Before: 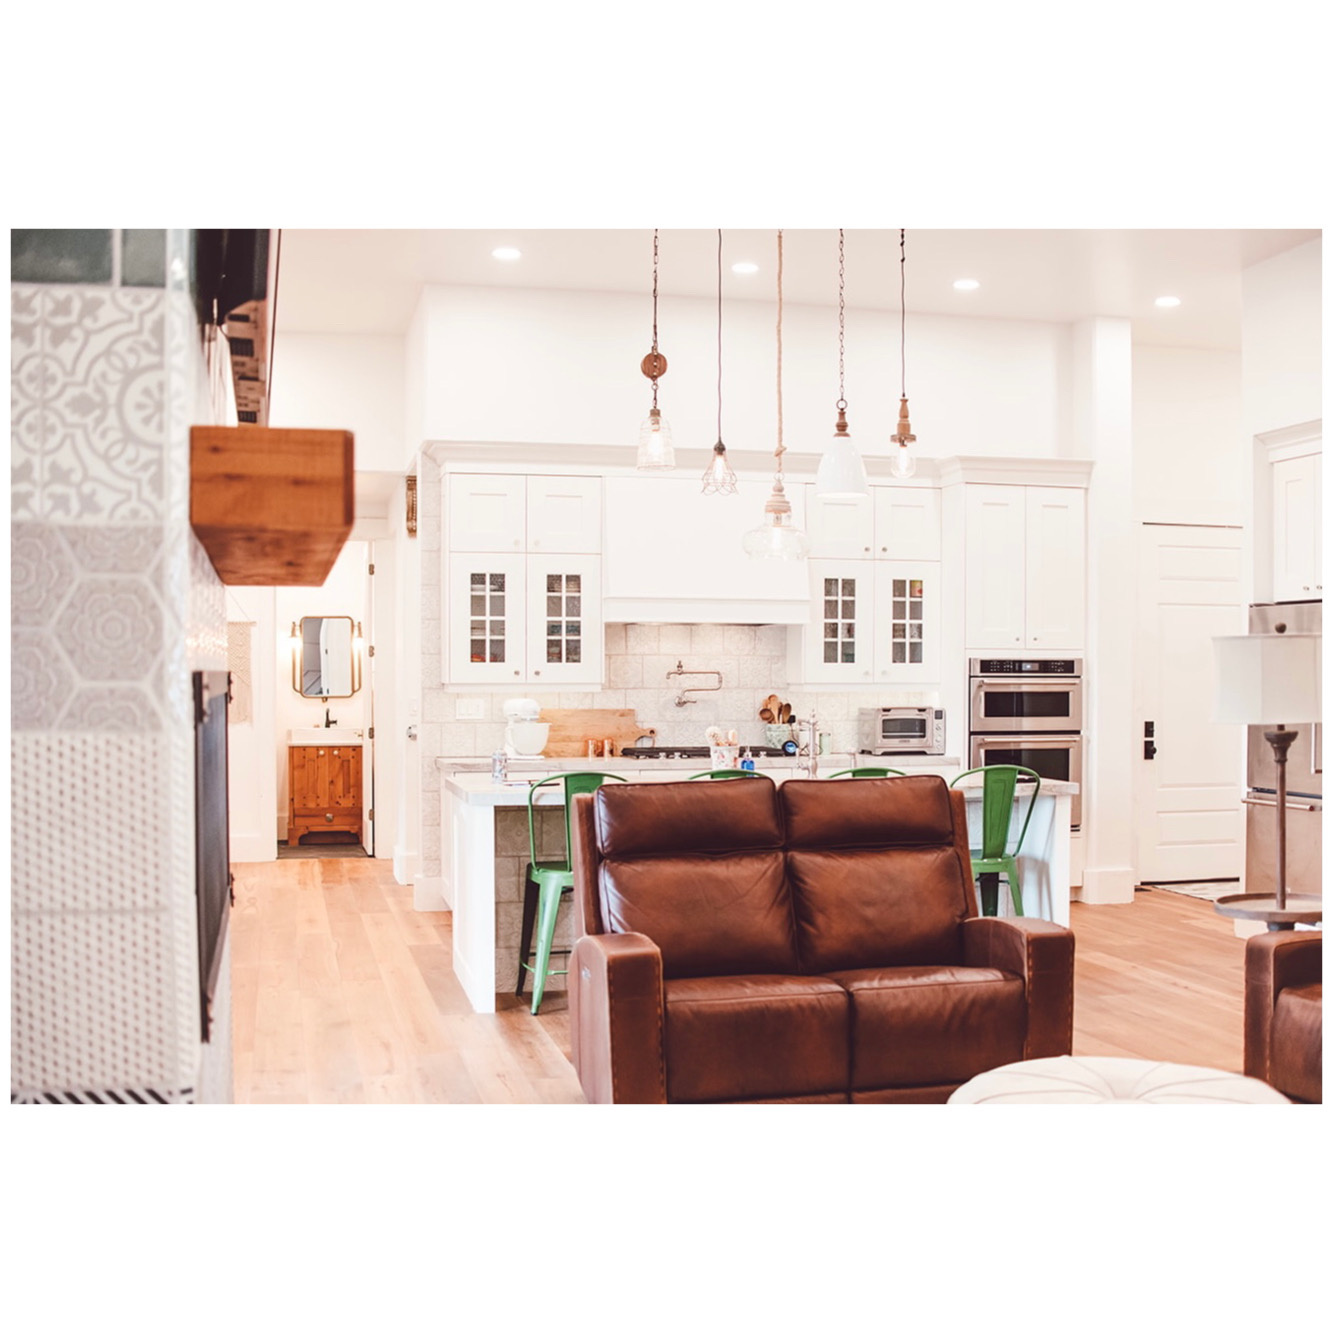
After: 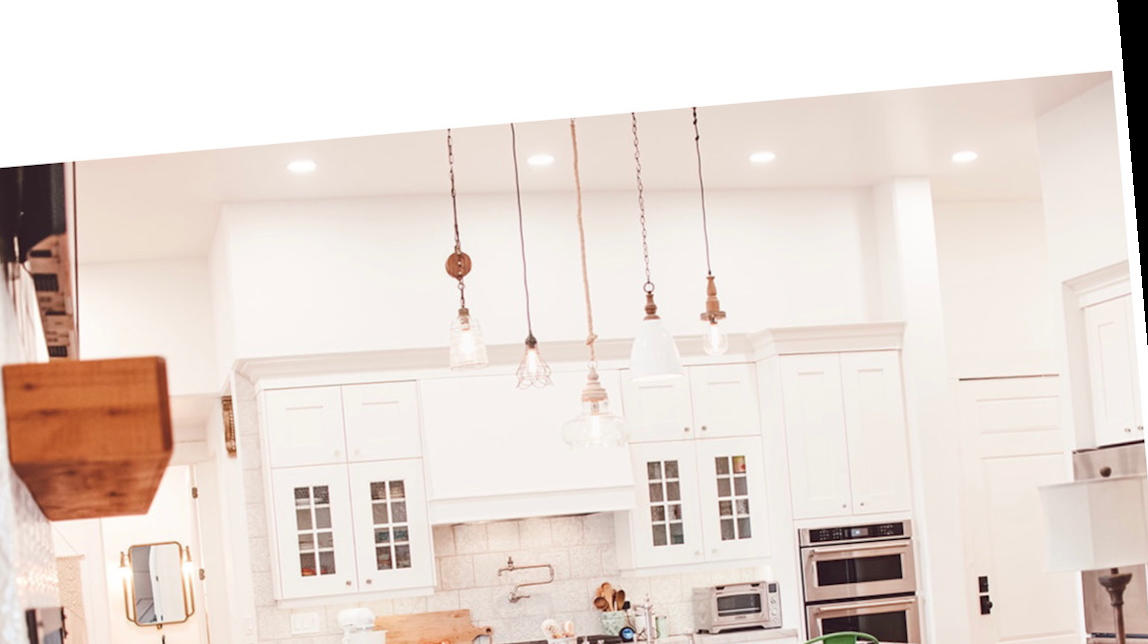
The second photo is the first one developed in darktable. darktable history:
crop and rotate: left 11.812%, bottom 42.776%
rotate and perspective: rotation -5°, crop left 0.05, crop right 0.952, crop top 0.11, crop bottom 0.89
